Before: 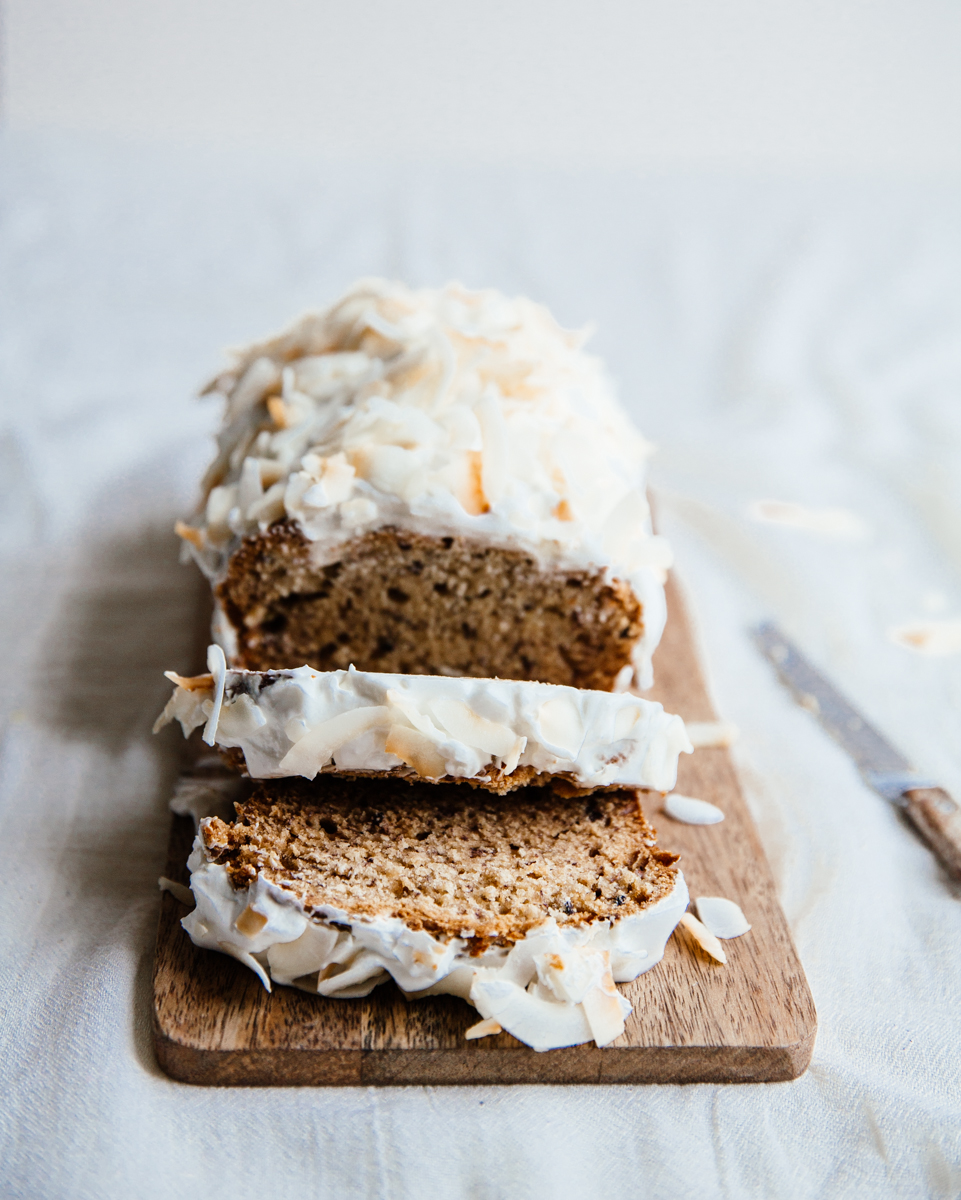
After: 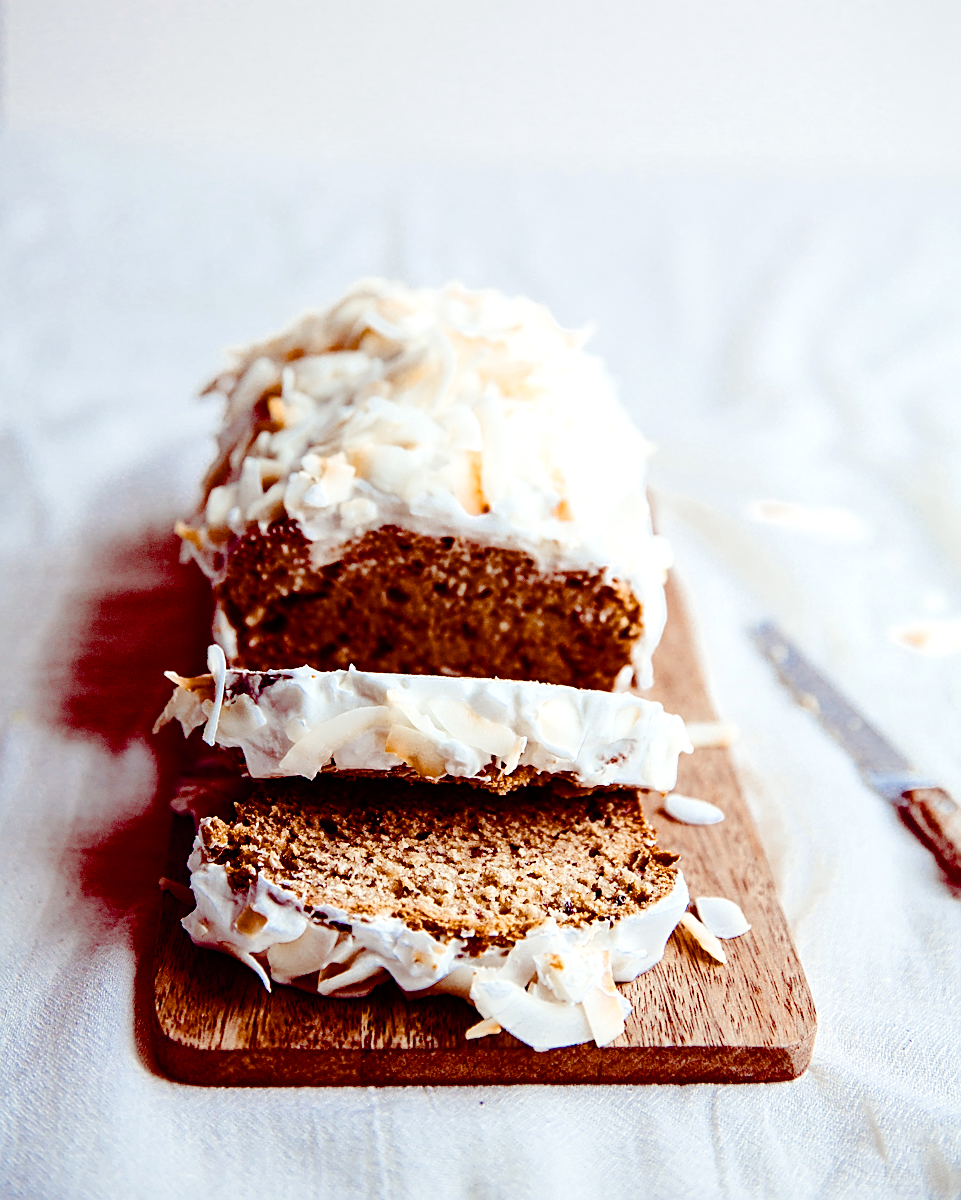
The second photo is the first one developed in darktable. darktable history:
sharpen: on, module defaults
color balance rgb: shadows lift › luminance -18.449%, shadows lift › chroma 35.375%, linear chroma grading › global chroma 9.659%, perceptual saturation grading › global saturation 39.059%, perceptual saturation grading › highlights -50.317%, perceptual saturation grading › shadows 31.199%, global vibrance 7.224%, saturation formula JzAzBz (2021)
exposure: exposure 0.562 EV, compensate exposure bias true, compensate highlight preservation false
